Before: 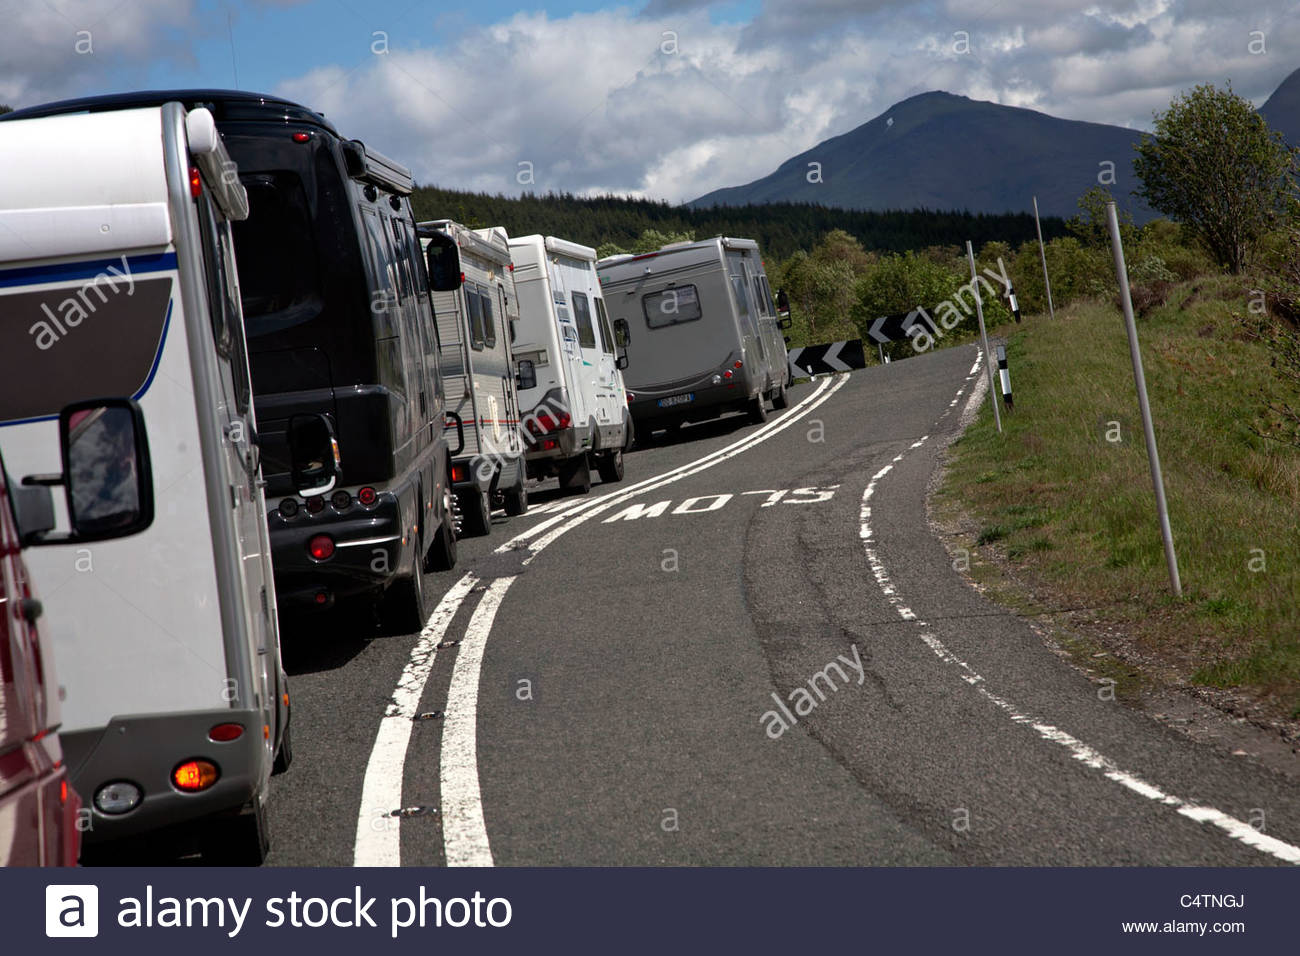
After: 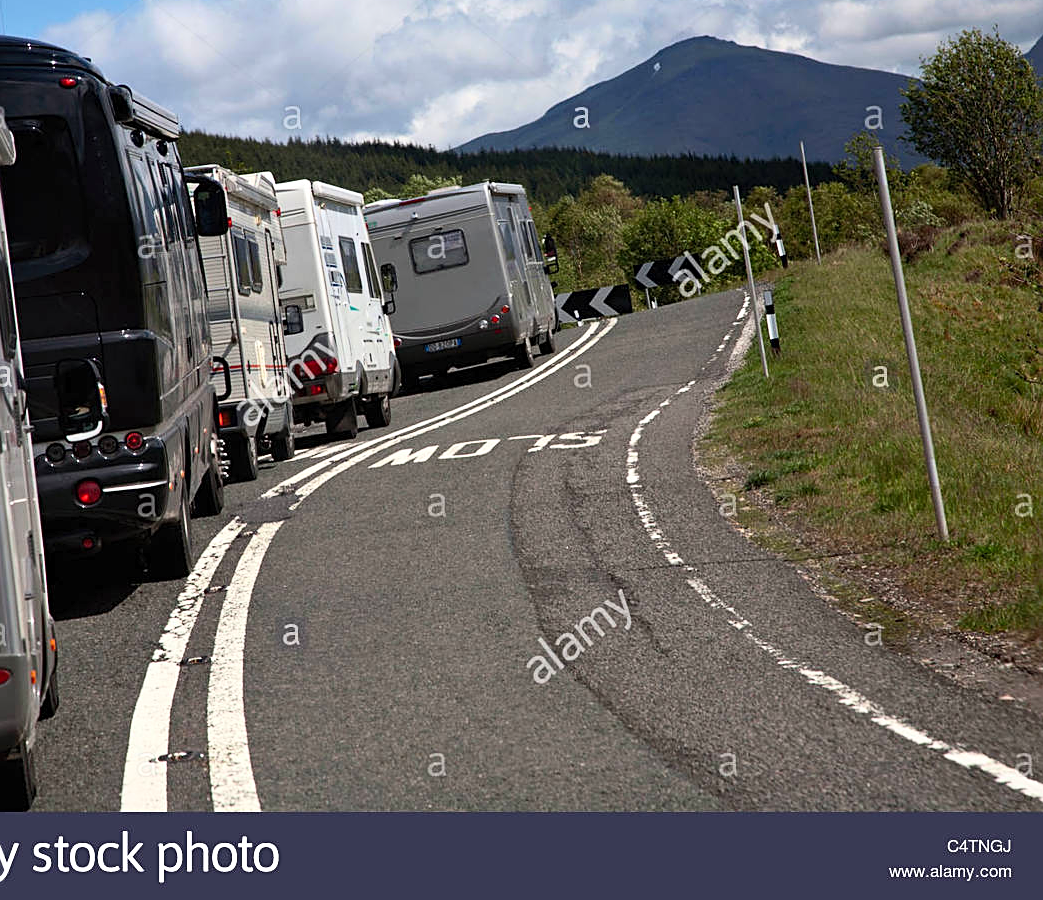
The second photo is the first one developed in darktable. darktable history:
sharpen: on, module defaults
crop and rotate: left 17.959%, top 5.771%, right 1.742%
contrast brightness saturation: contrast 0.2, brightness 0.16, saturation 0.22
